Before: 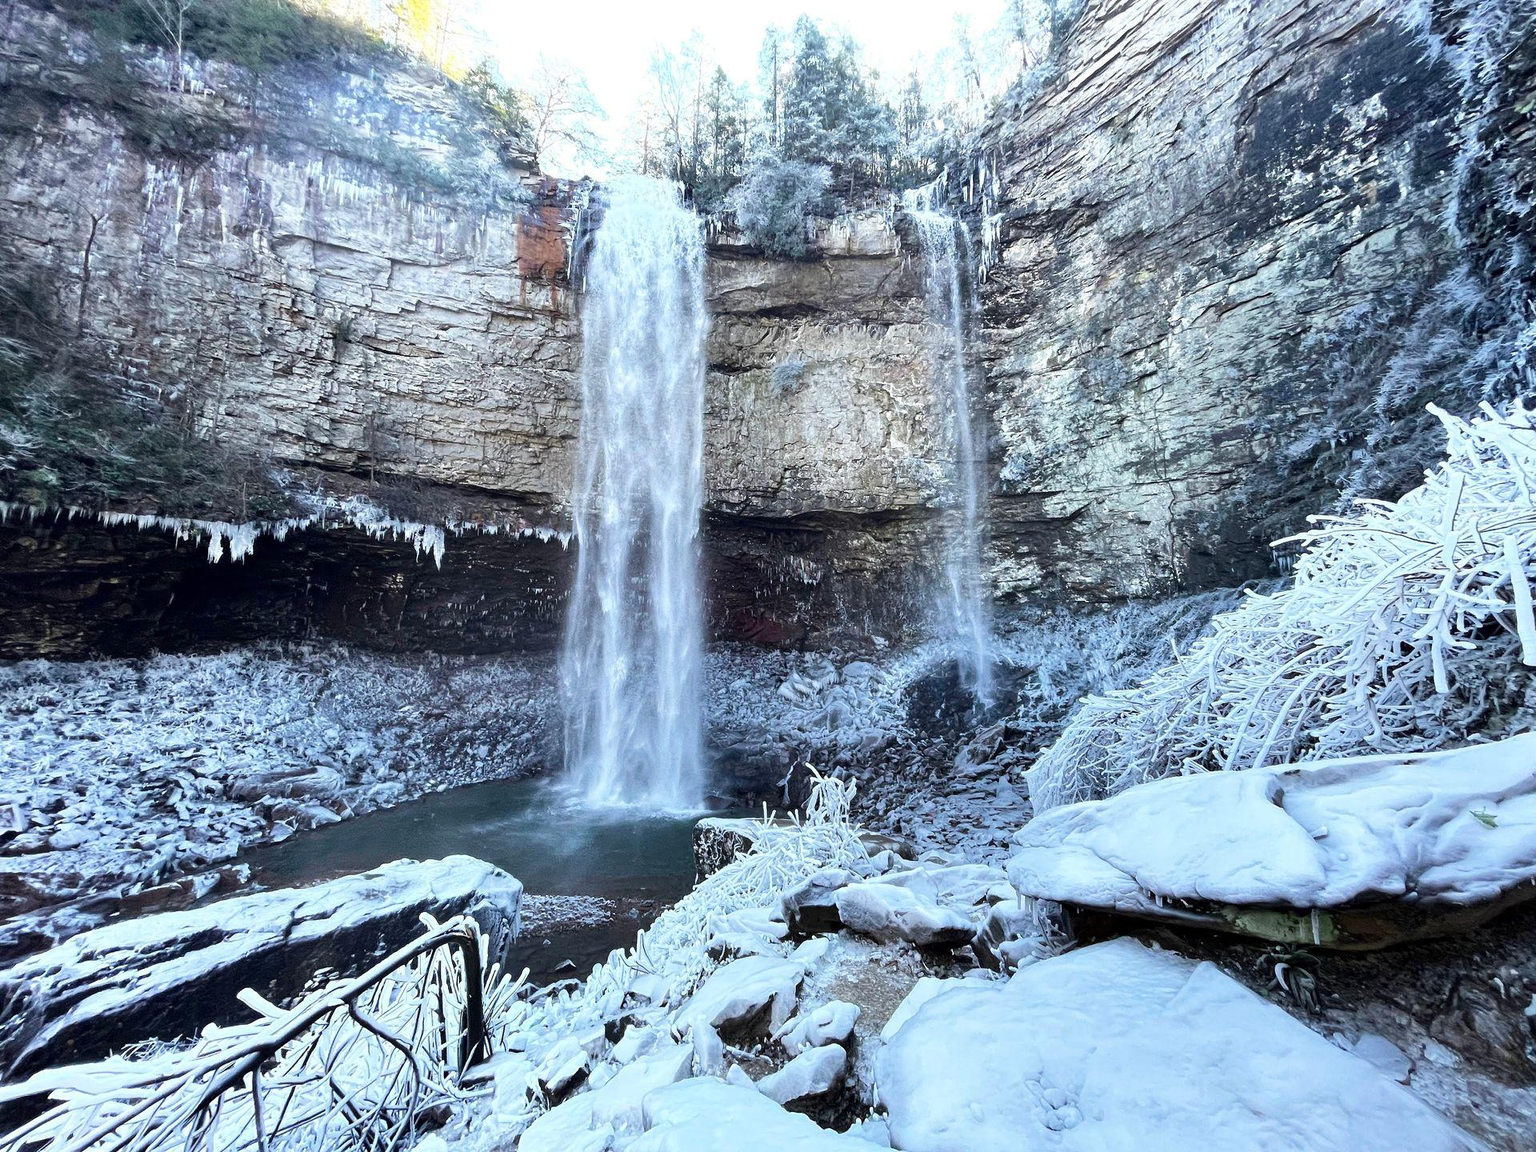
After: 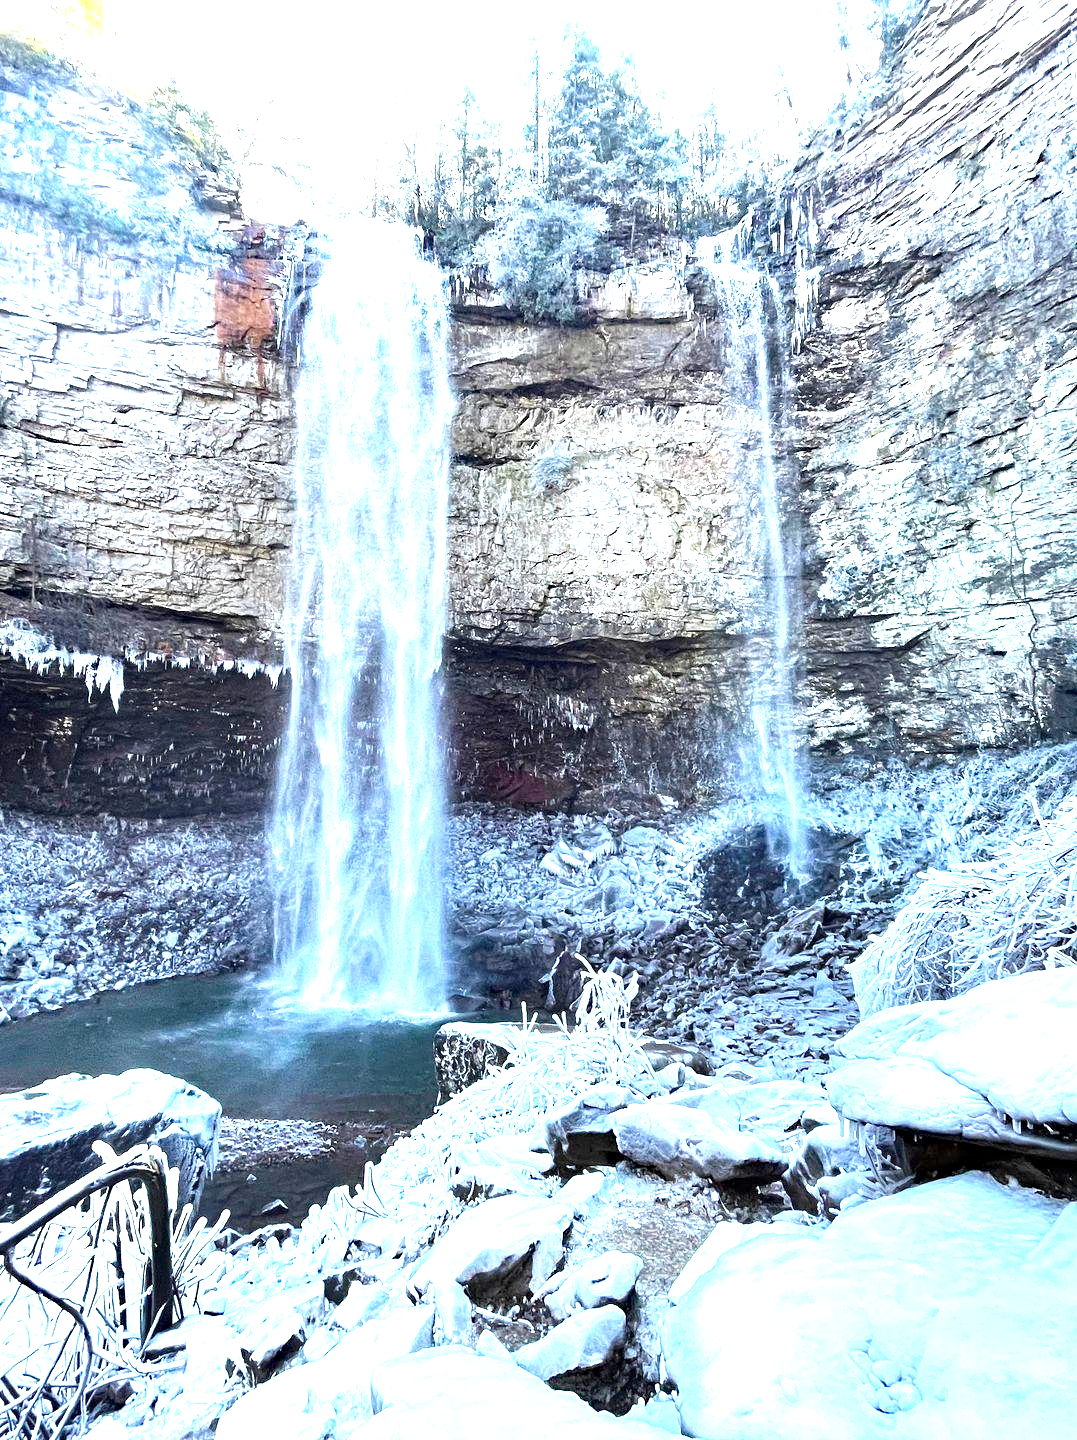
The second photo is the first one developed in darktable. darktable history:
exposure: black level correction 0, exposure 1.2 EV, compensate highlight preservation false
haze removal: strength 0.296, distance 0.244, compatibility mode true, adaptive false
crop and rotate: left 22.512%, right 21.371%
